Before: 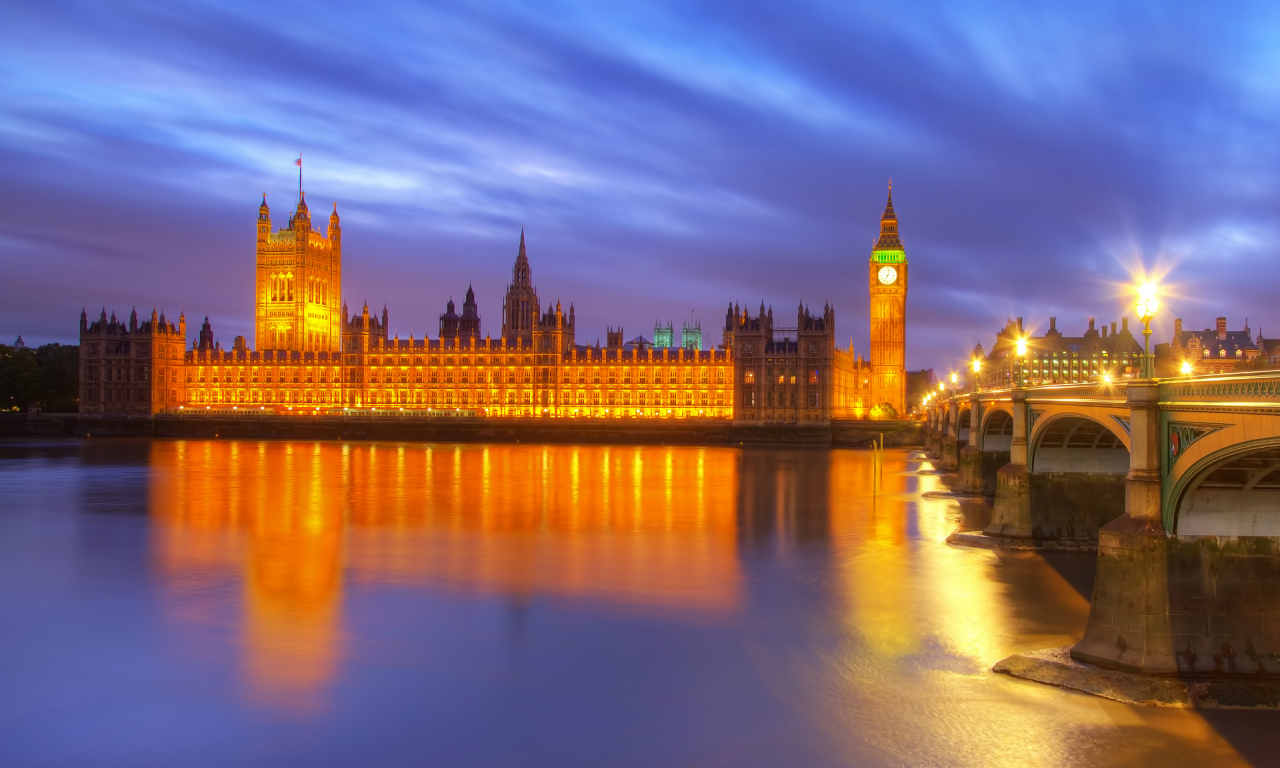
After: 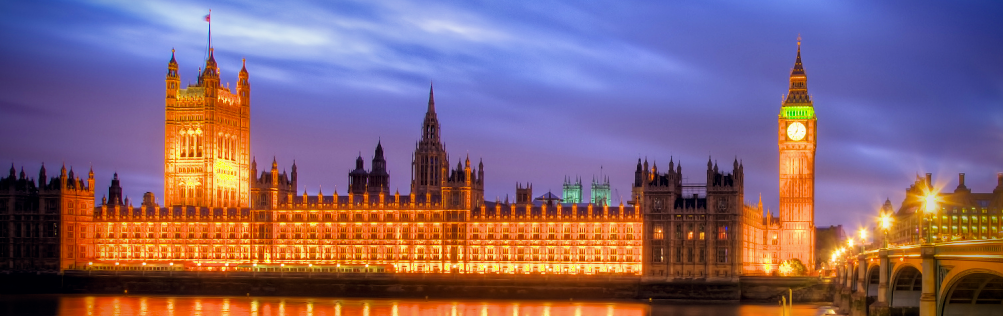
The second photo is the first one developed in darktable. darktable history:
exposure: black level correction 0, exposure 0.301 EV, compensate highlight preservation false
color correction: highlights a* 0.252, highlights b* 2.67, shadows a* -1.28, shadows b* -3.99
local contrast: highlights 100%, shadows 103%, detail 119%, midtone range 0.2
filmic rgb: black relative exposure -4.94 EV, white relative exposure 2.84 EV, threshold 5.99 EV, hardness 3.72, enable highlight reconstruction true
vignetting: fall-off start 71.74%, brightness -0.995, saturation 0.491
crop: left 7.182%, top 18.81%, right 14.381%, bottom 40%
shadows and highlights: white point adjustment -3.65, highlights -63.84, soften with gaussian
